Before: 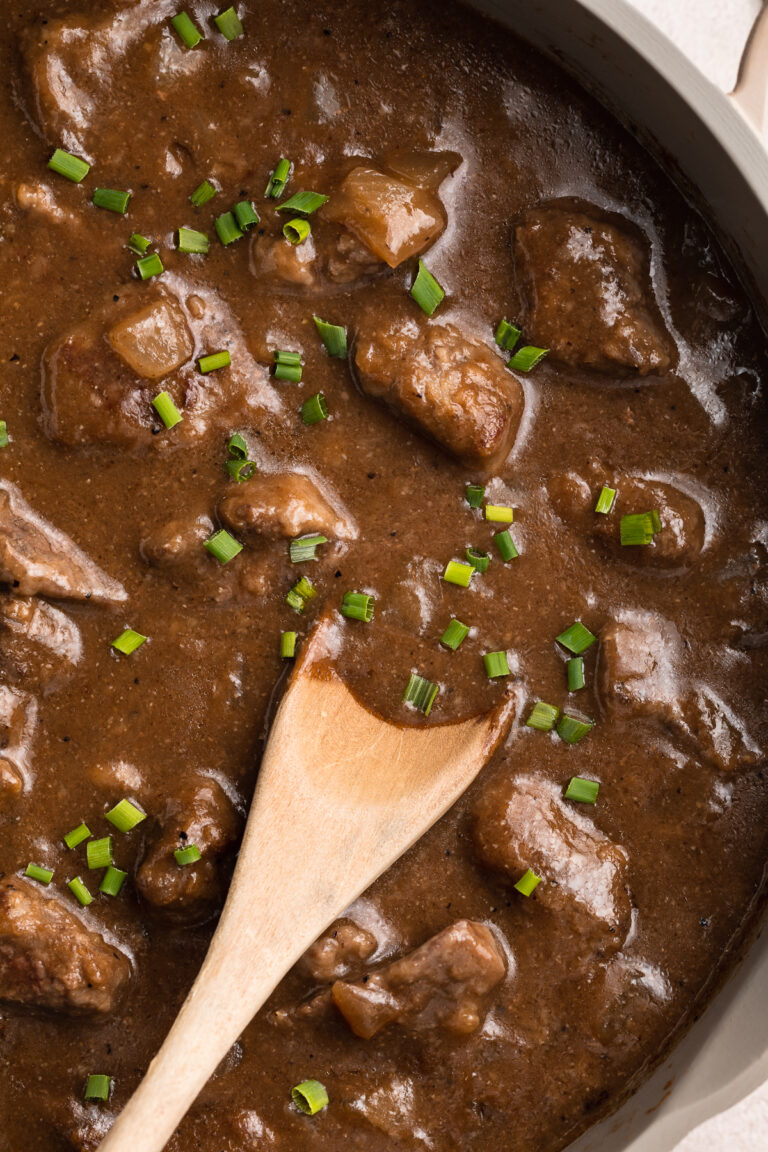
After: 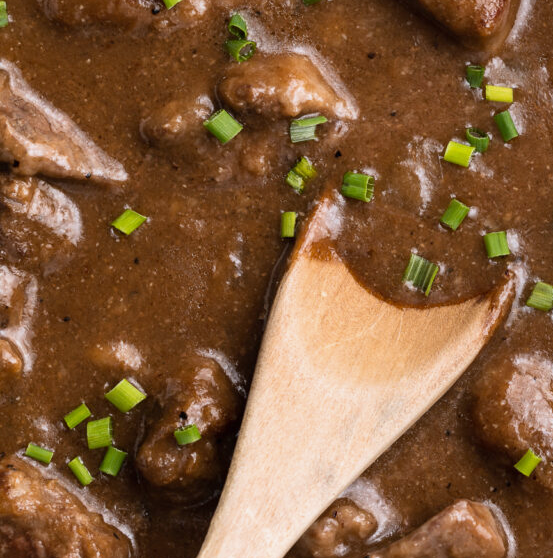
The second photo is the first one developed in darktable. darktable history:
white balance: red 0.974, blue 1.044
crop: top 36.498%, right 27.964%, bottom 14.995%
